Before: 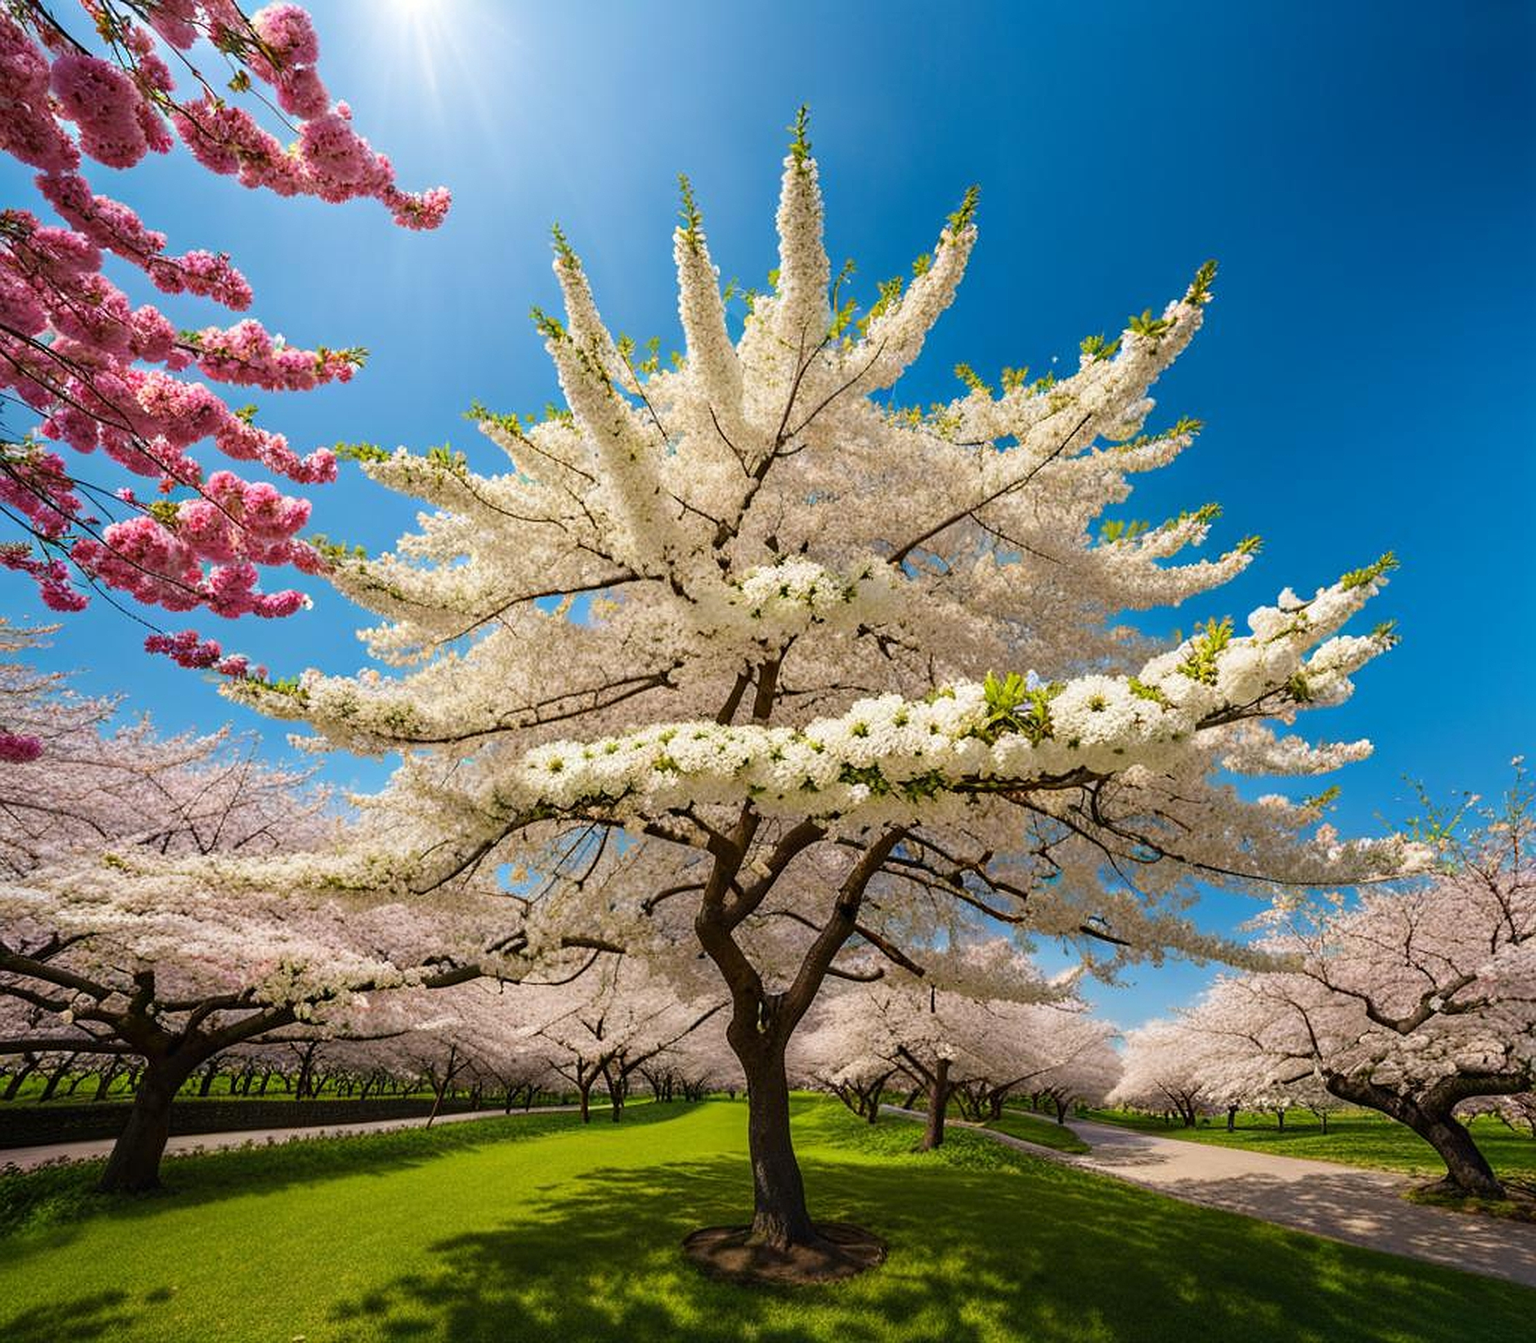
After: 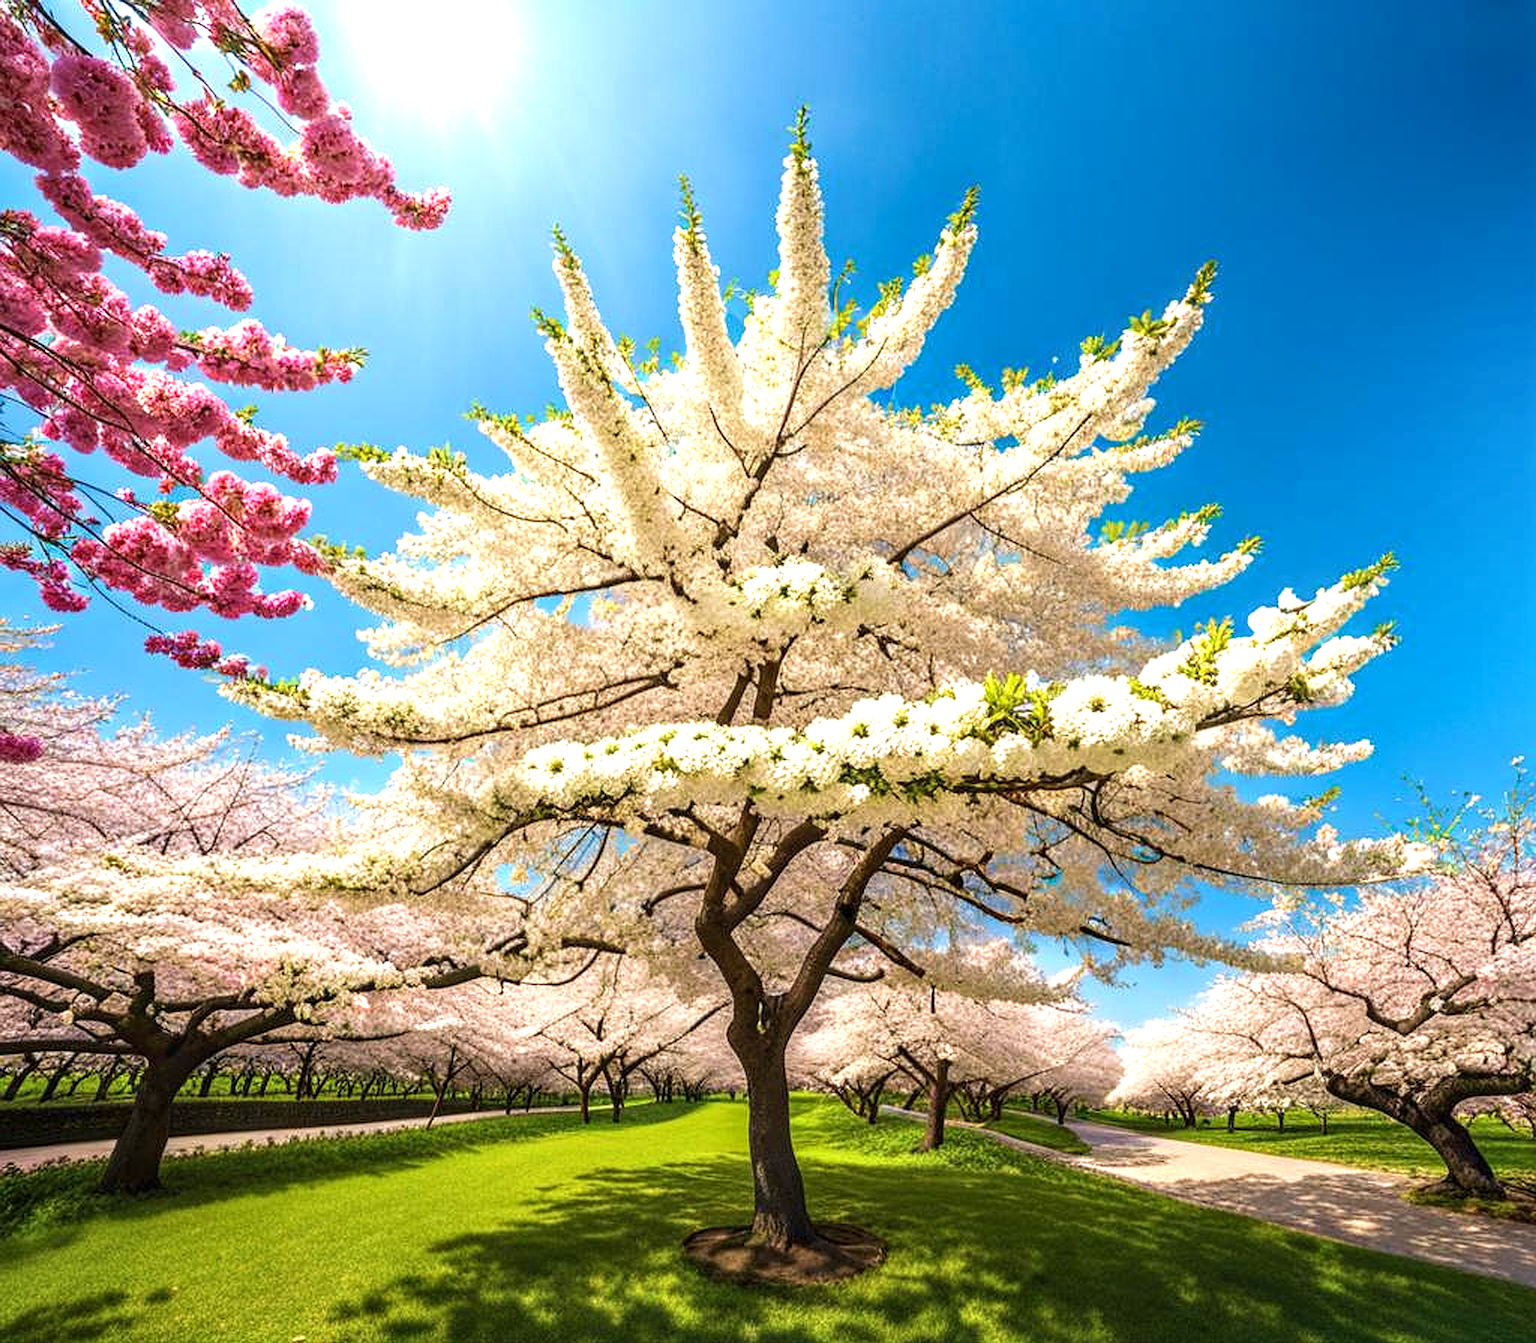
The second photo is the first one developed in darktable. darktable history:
exposure: exposure 0.797 EV, compensate highlight preservation false
local contrast: on, module defaults
velvia: on, module defaults
